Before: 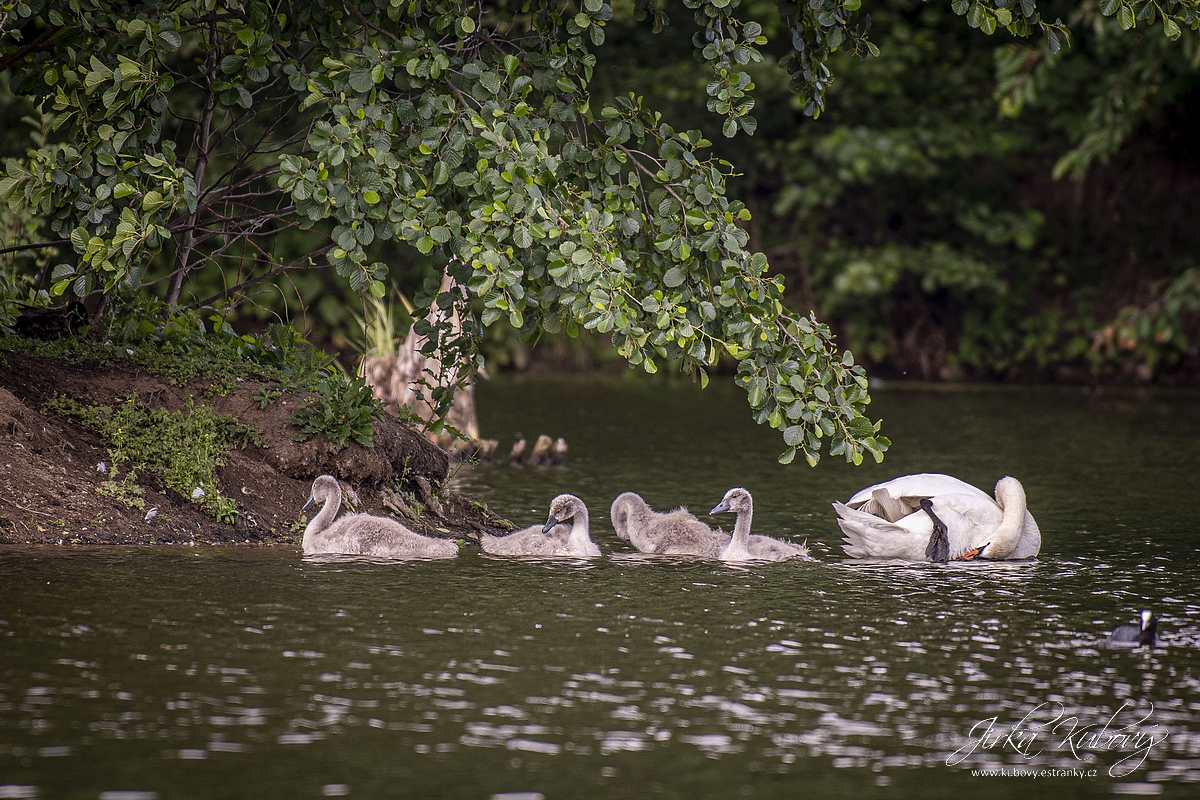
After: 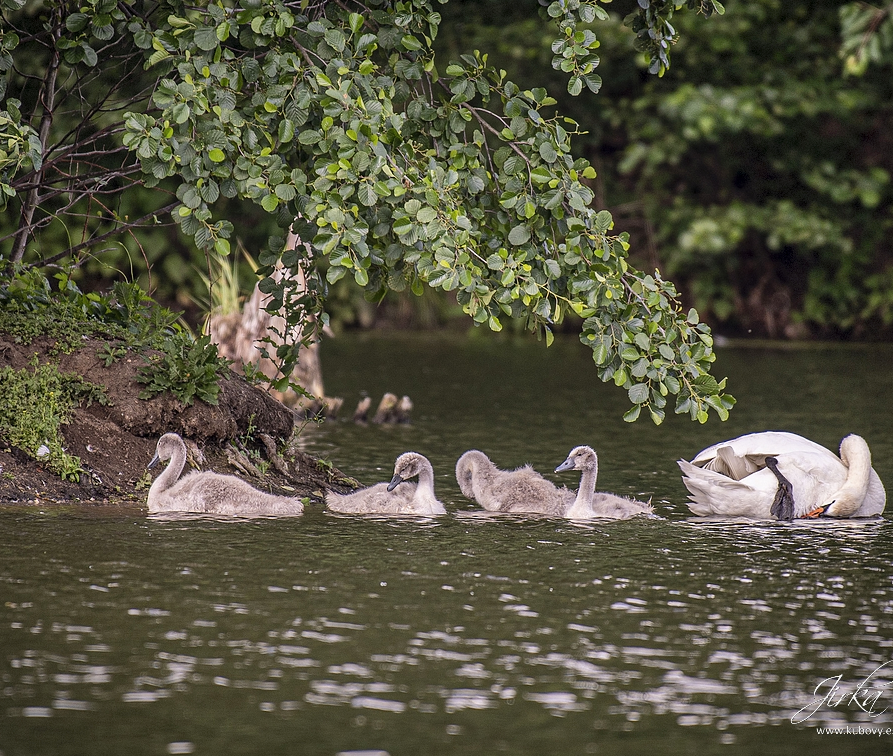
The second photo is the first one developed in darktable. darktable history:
vignetting: fall-off radius 93.81%, brightness -0.203, dithering 8-bit output
shadows and highlights: soften with gaussian
crop and rotate: left 12.941%, top 5.412%, right 12.624%
